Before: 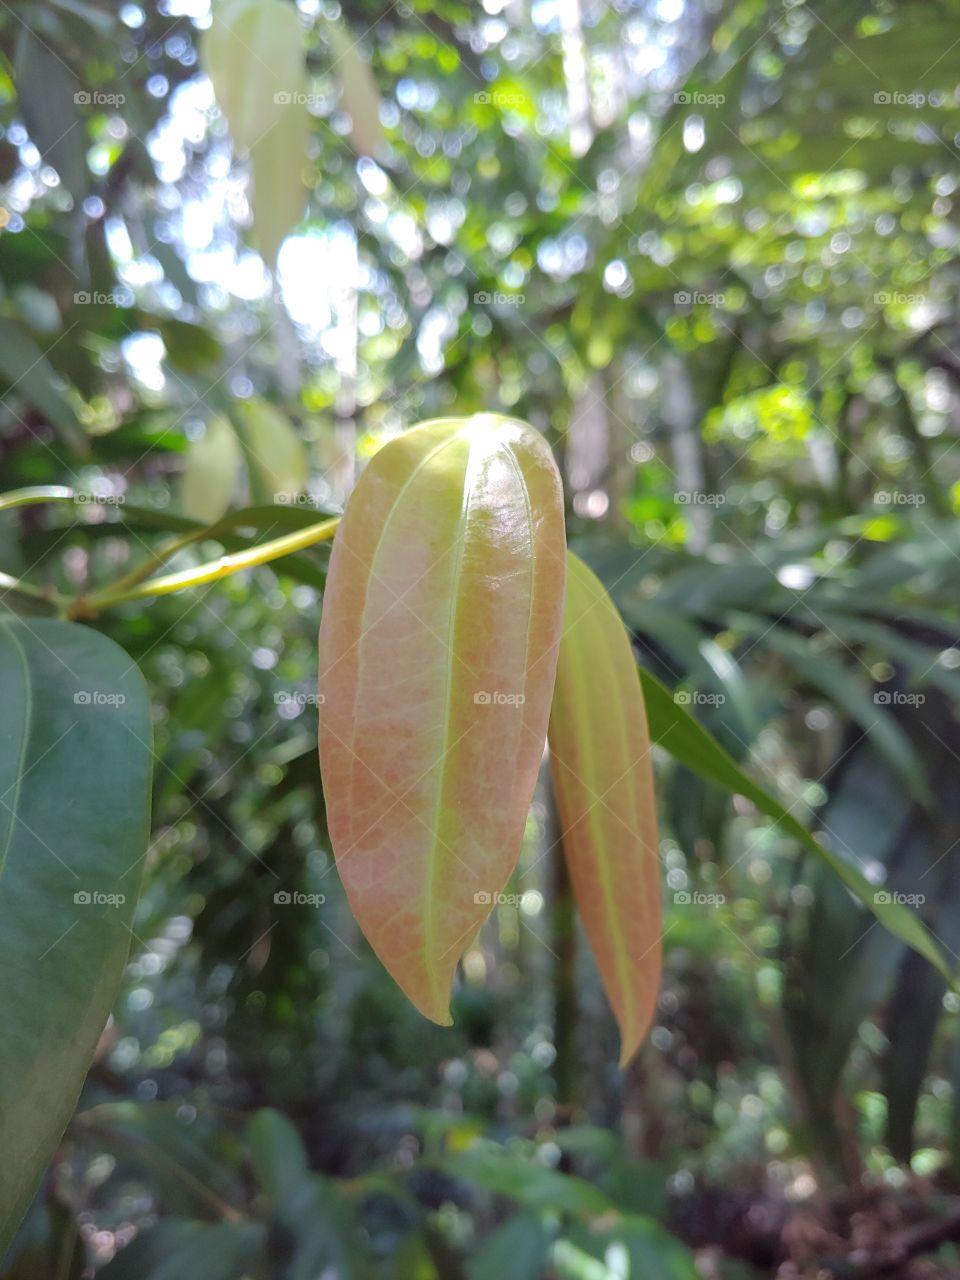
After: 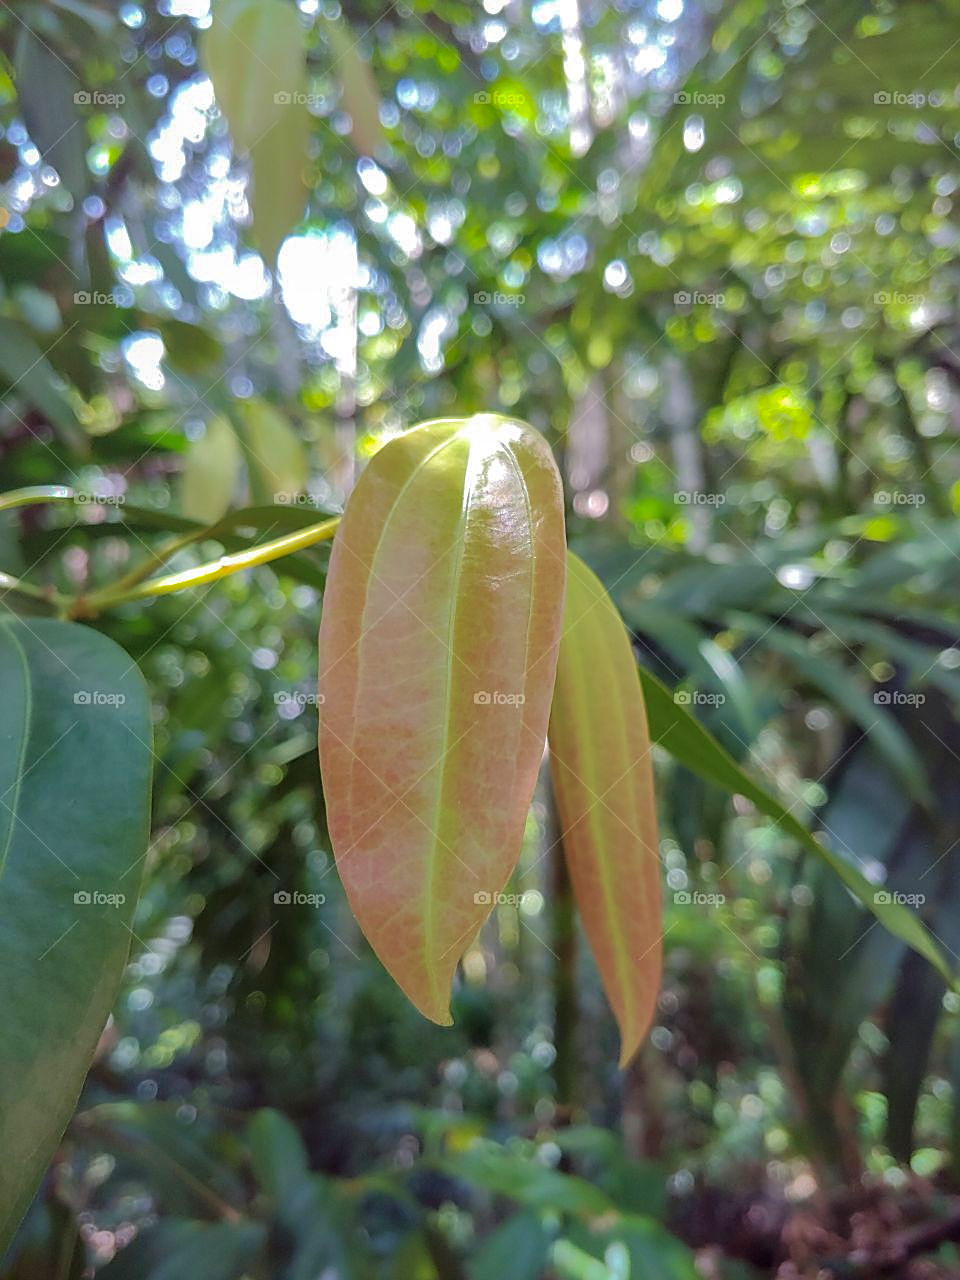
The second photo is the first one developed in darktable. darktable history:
sharpen: on, module defaults
velvia: on, module defaults
shadows and highlights: shadows -19.4, highlights -73.79
local contrast: detail 110%
